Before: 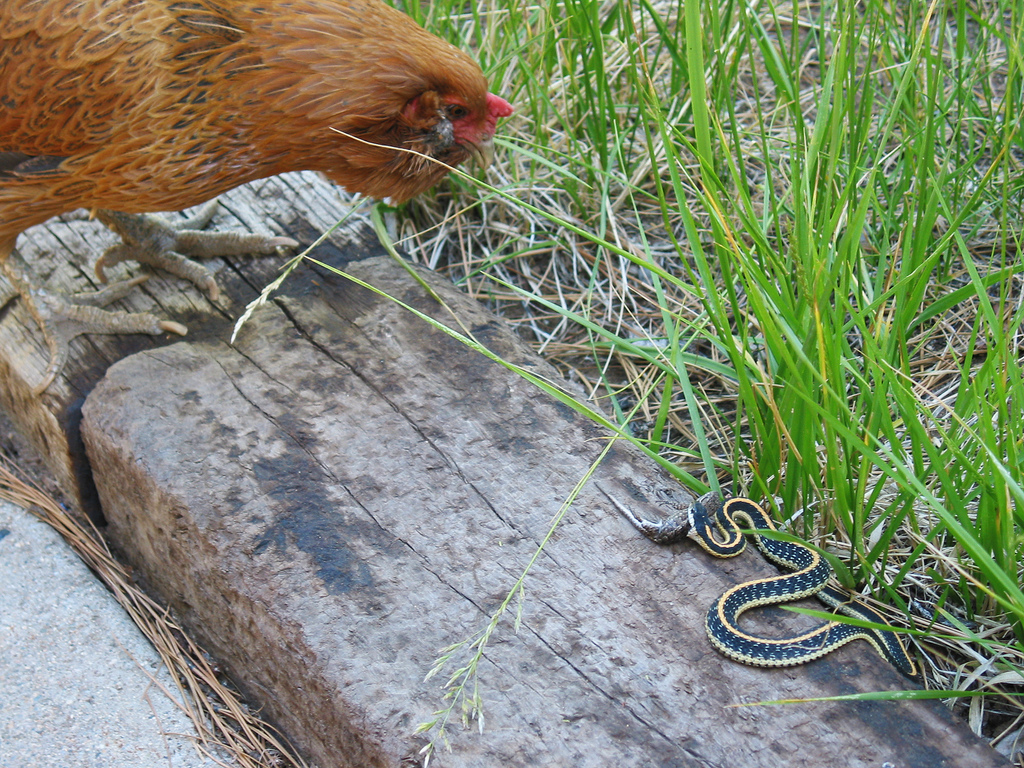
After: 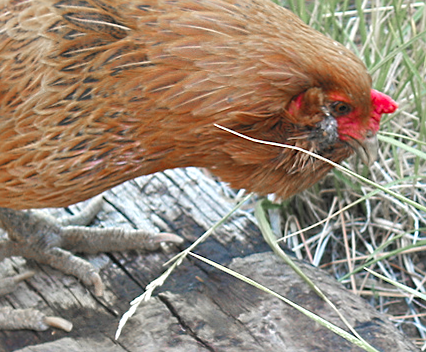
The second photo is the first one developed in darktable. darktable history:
shadows and highlights: shadows 37.27, highlights -28.18, soften with gaussian
color balance rgb: contrast -10%
exposure: black level correction 0, exposure 0.7 EV, compensate exposure bias true, compensate highlight preservation false
crop and rotate: left 10.817%, top 0.062%, right 47.194%, bottom 53.626%
rotate and perspective: rotation 0.192°, lens shift (horizontal) -0.015, crop left 0.005, crop right 0.996, crop top 0.006, crop bottom 0.99
sharpen: on, module defaults
color zones: curves: ch1 [(0, 0.708) (0.088, 0.648) (0.245, 0.187) (0.429, 0.326) (0.571, 0.498) (0.714, 0.5) (0.857, 0.5) (1, 0.708)]
